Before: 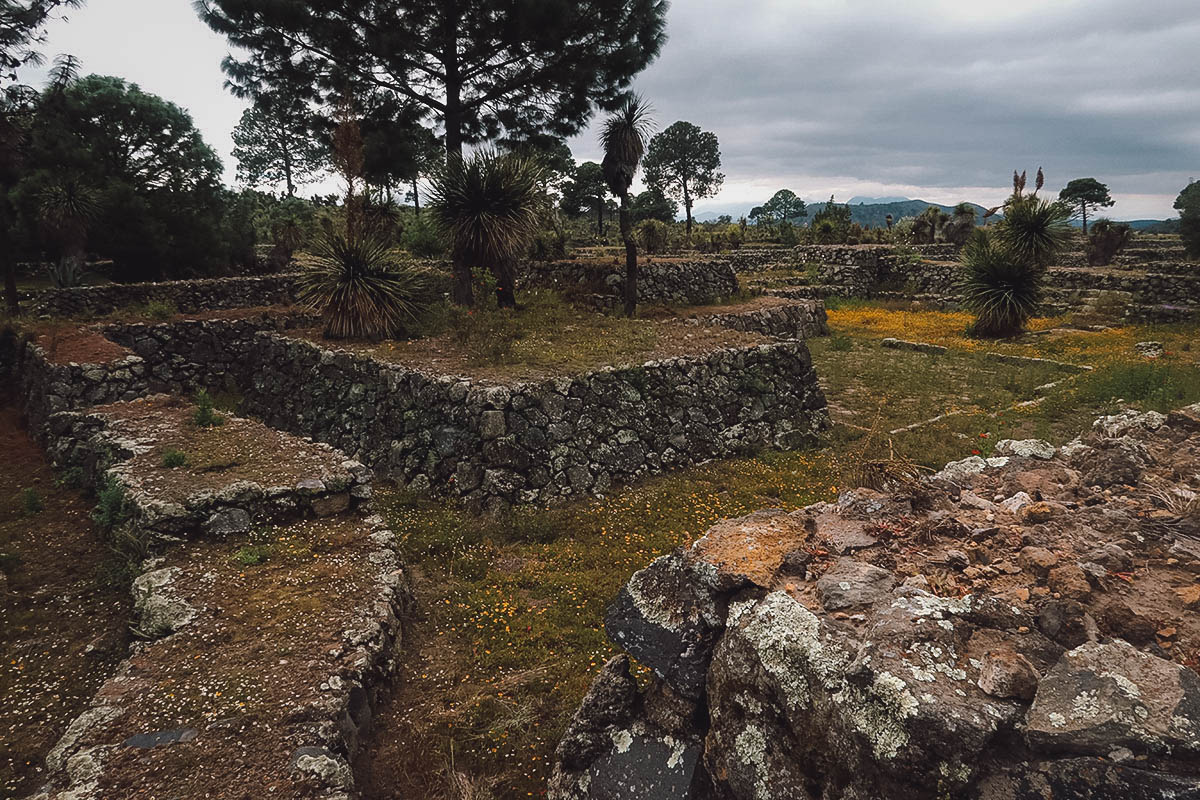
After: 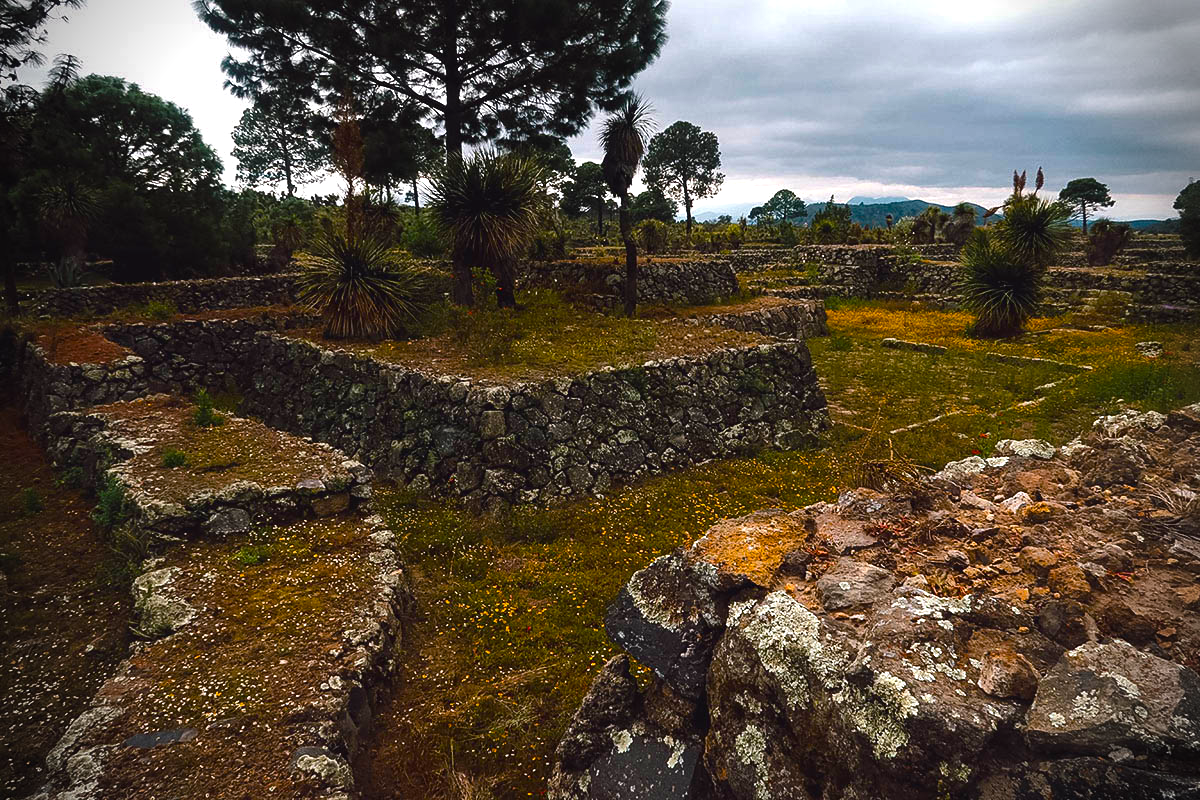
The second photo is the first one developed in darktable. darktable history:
color balance rgb: linear chroma grading › global chroma 9%, perceptual saturation grading › global saturation 36%, perceptual saturation grading › shadows 35%, perceptual brilliance grading › global brilliance 15%, perceptual brilliance grading › shadows -35%, global vibrance 15%
vignetting: fall-off start 88.03%, fall-off radius 24.9%
